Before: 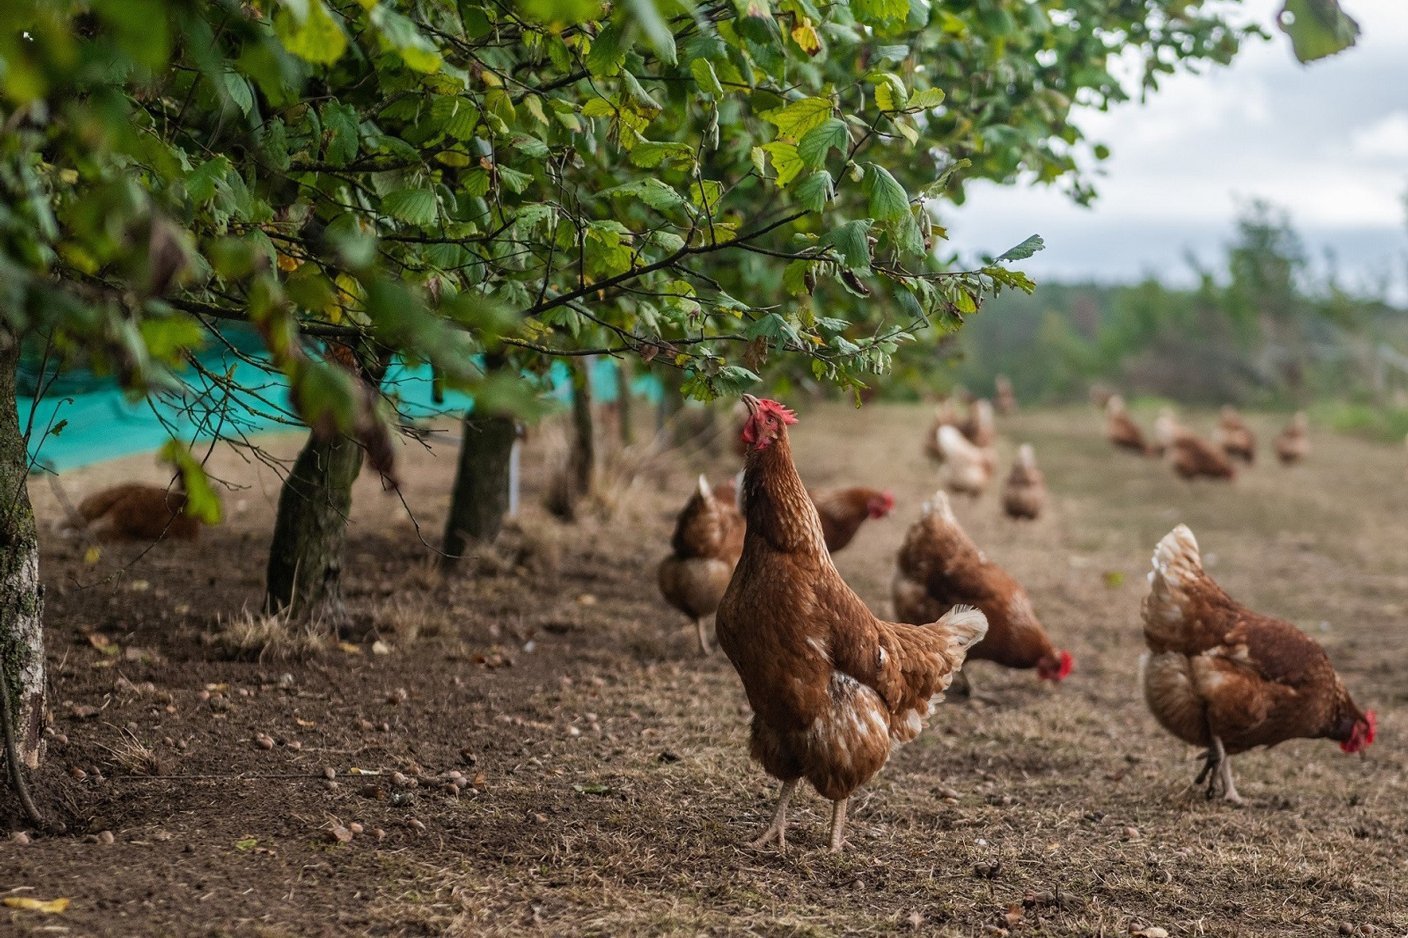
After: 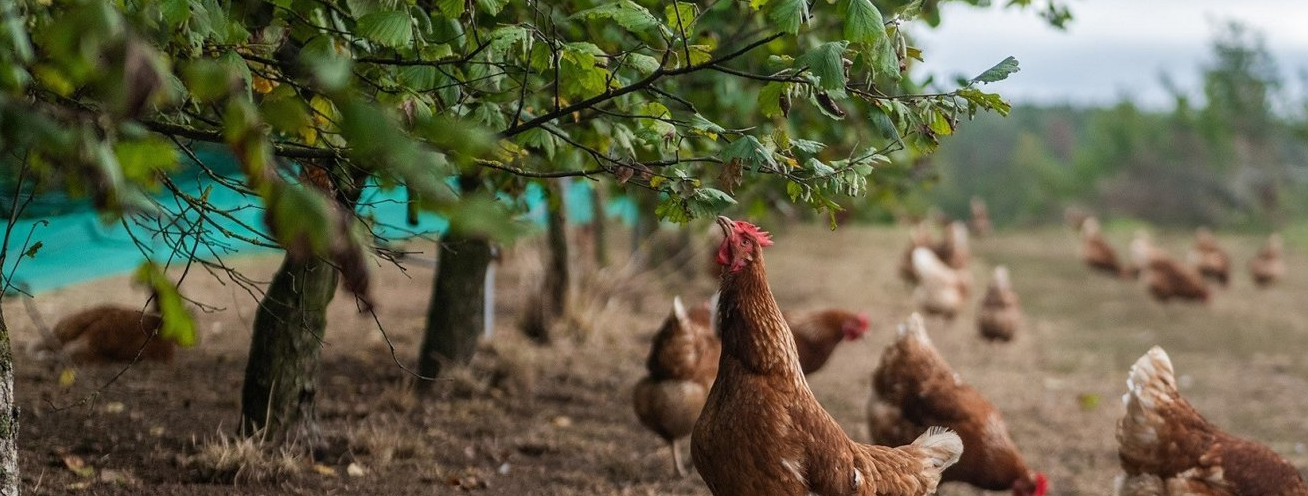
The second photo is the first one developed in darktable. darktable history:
crop: left 1.82%, top 19.049%, right 5.268%, bottom 27.987%
